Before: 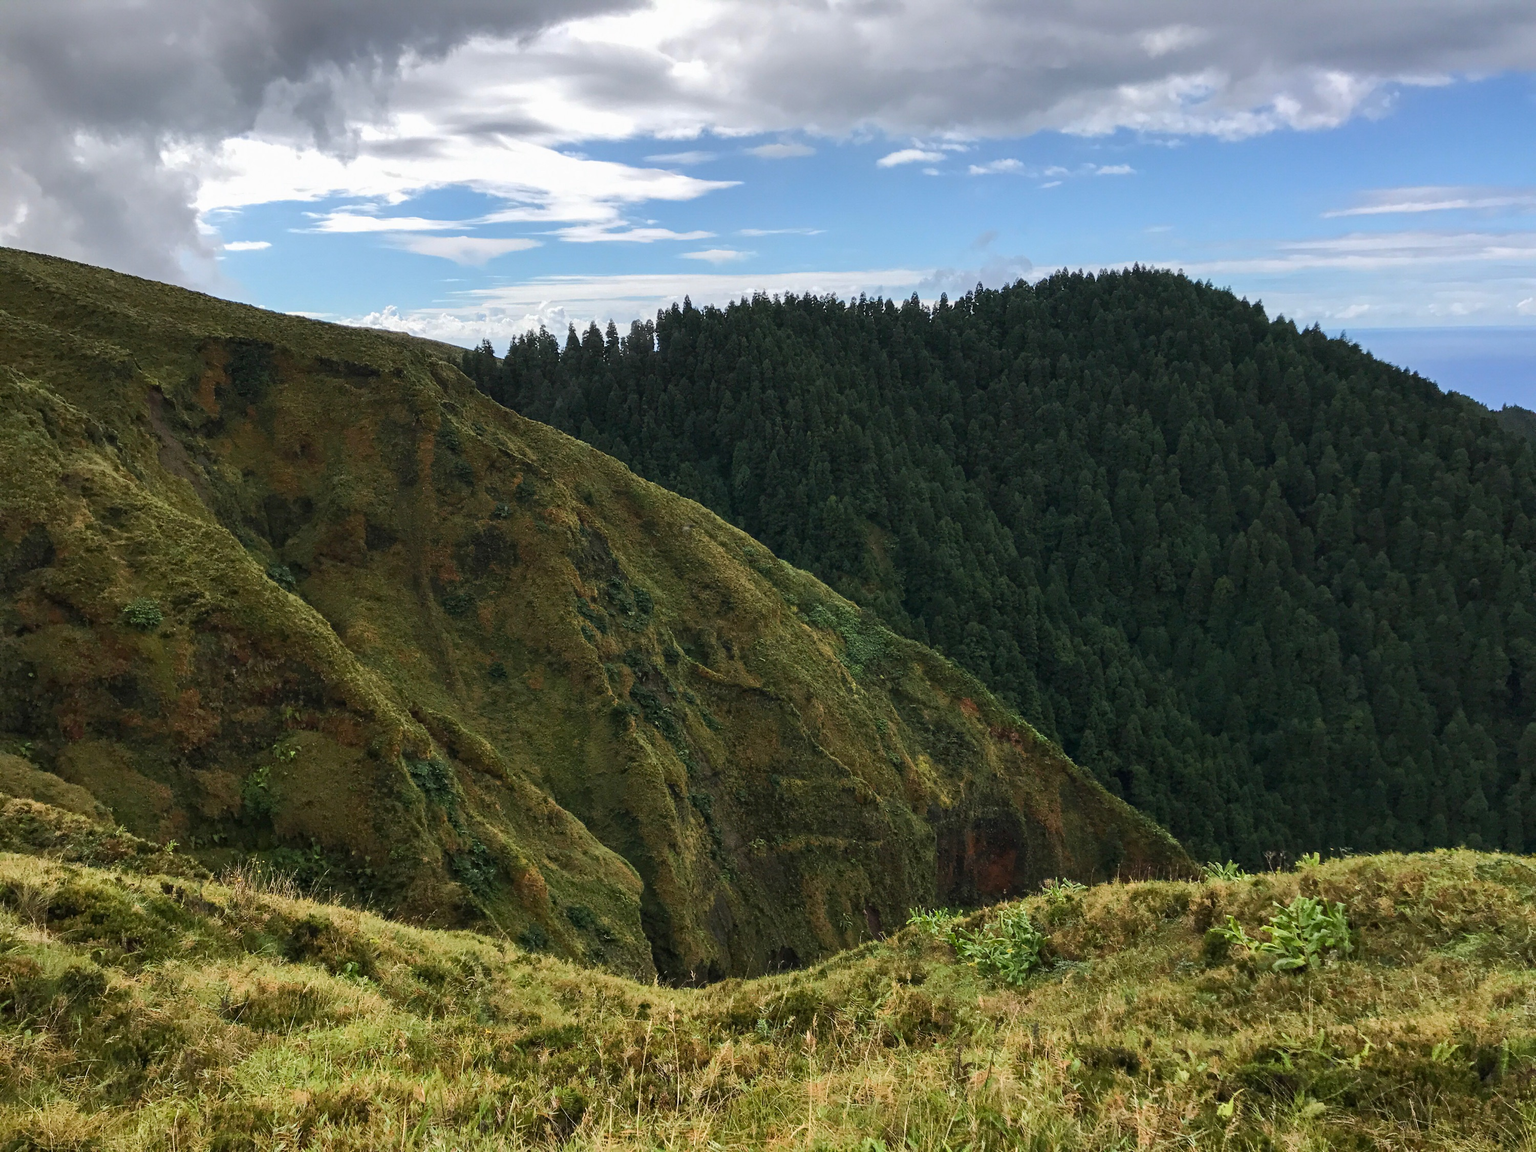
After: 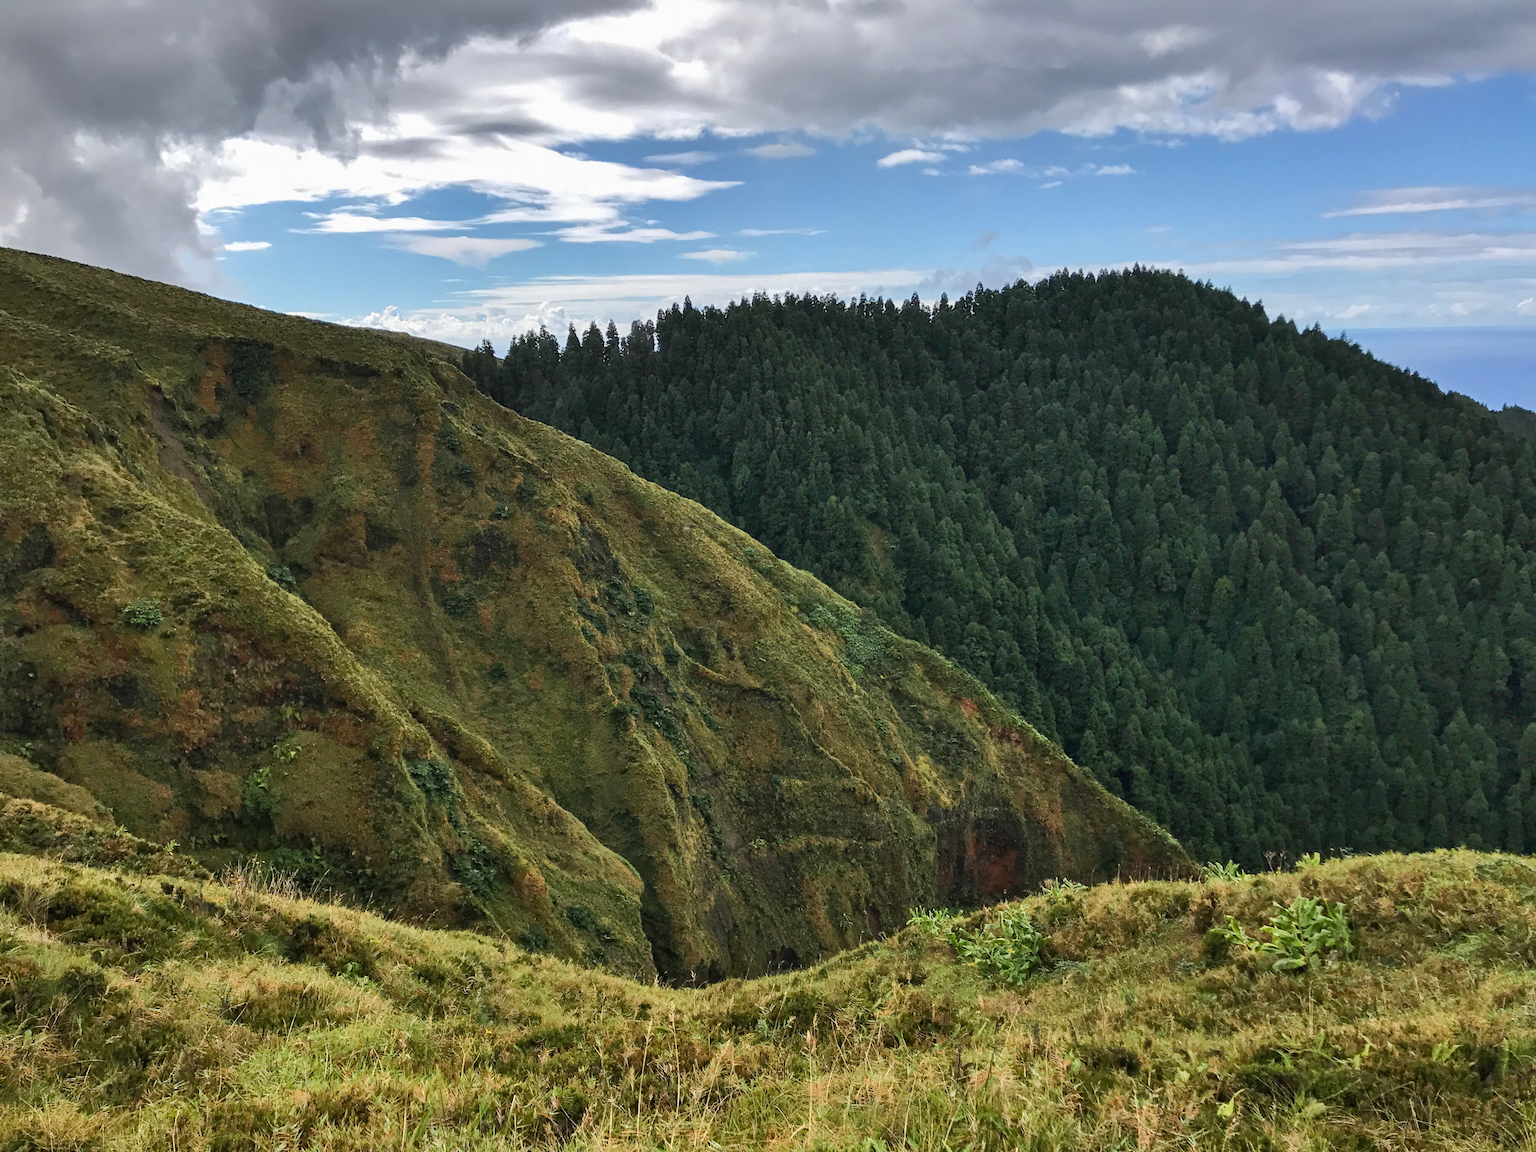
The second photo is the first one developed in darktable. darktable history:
shadows and highlights: shadows 49, highlights -41, soften with gaussian
